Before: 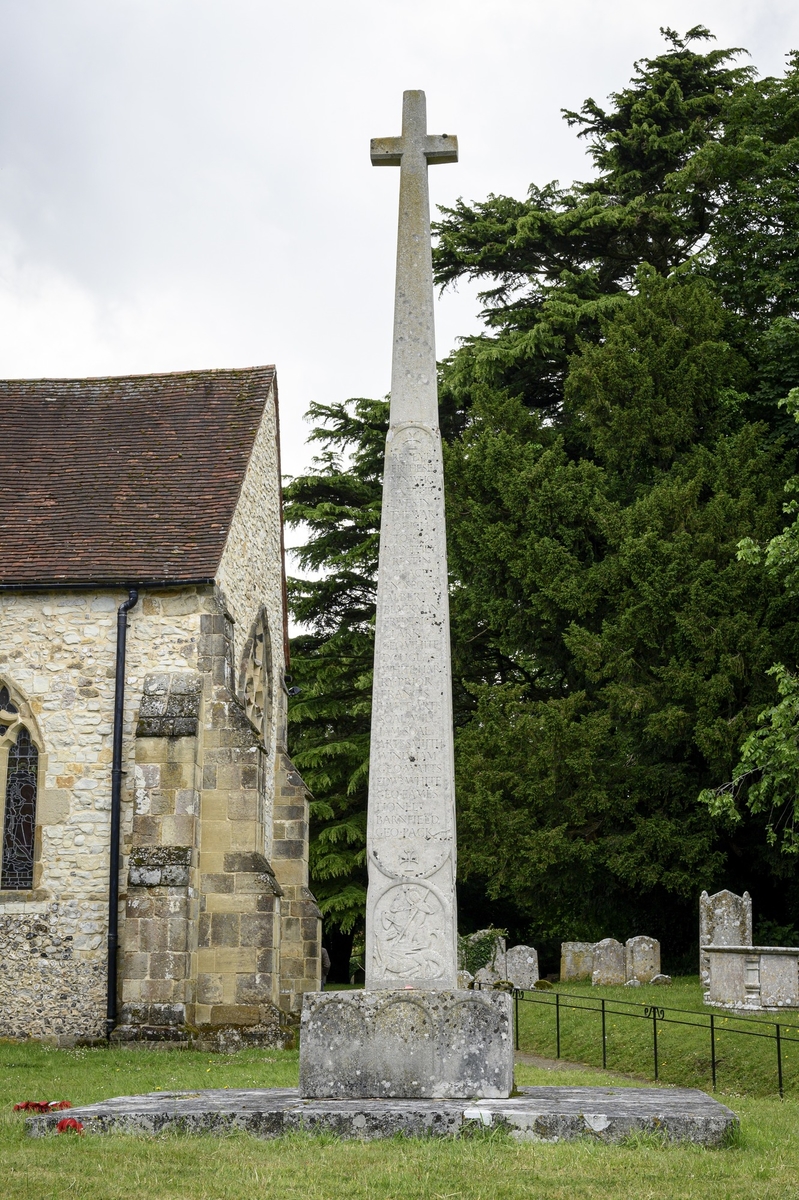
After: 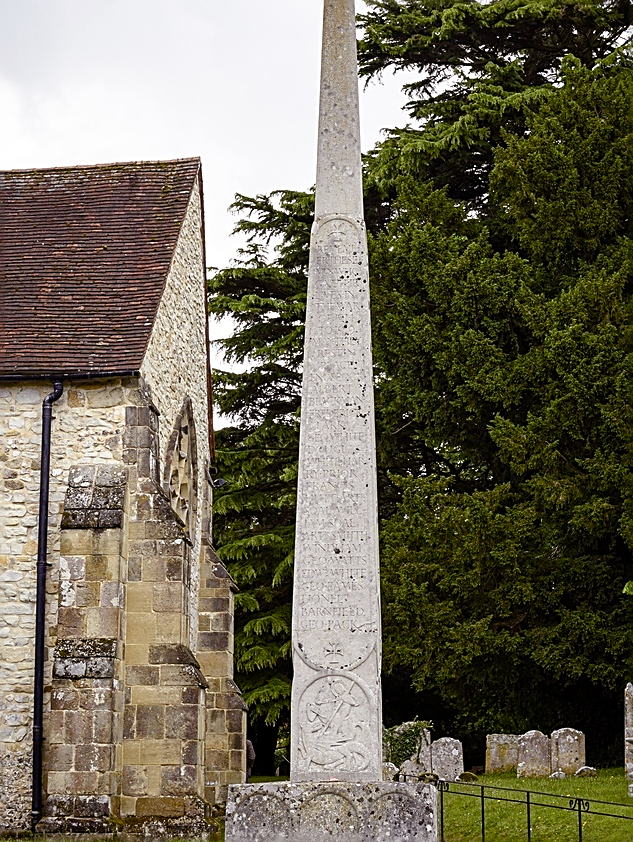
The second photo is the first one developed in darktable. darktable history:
sharpen: amount 0.746
crop: left 9.447%, top 17.411%, right 11.233%, bottom 12.368%
color balance rgb: shadows lift › luminance 0.823%, shadows lift › chroma 0.121%, shadows lift › hue 17.5°, power › luminance -7.868%, power › chroma 1.344%, power › hue 330.5°, linear chroma grading › global chroma 17.048%, perceptual saturation grading › global saturation 0.856%, perceptual saturation grading › highlights -18.455%, perceptual saturation grading › mid-tones 6.947%, perceptual saturation grading › shadows 27.602%
